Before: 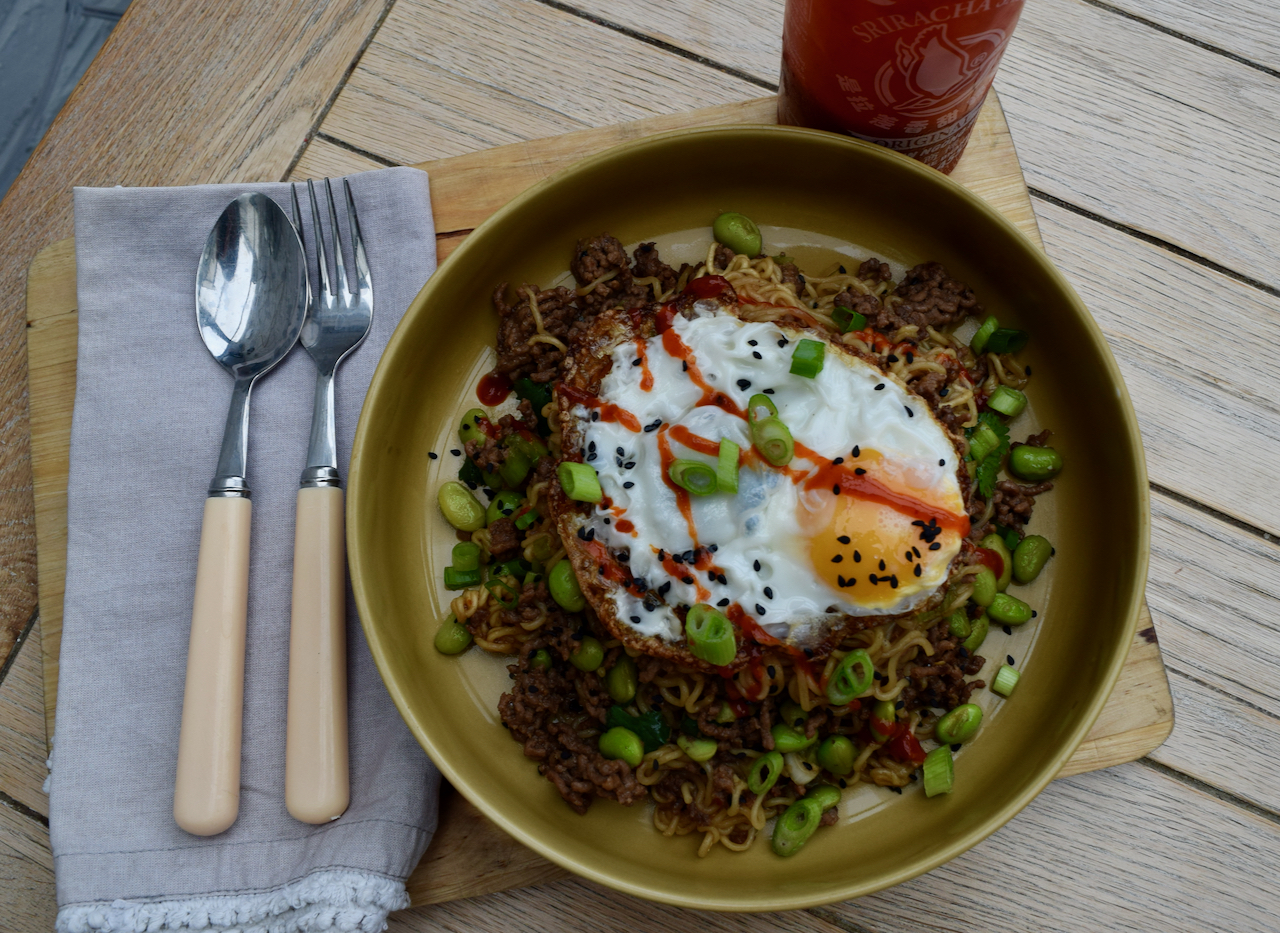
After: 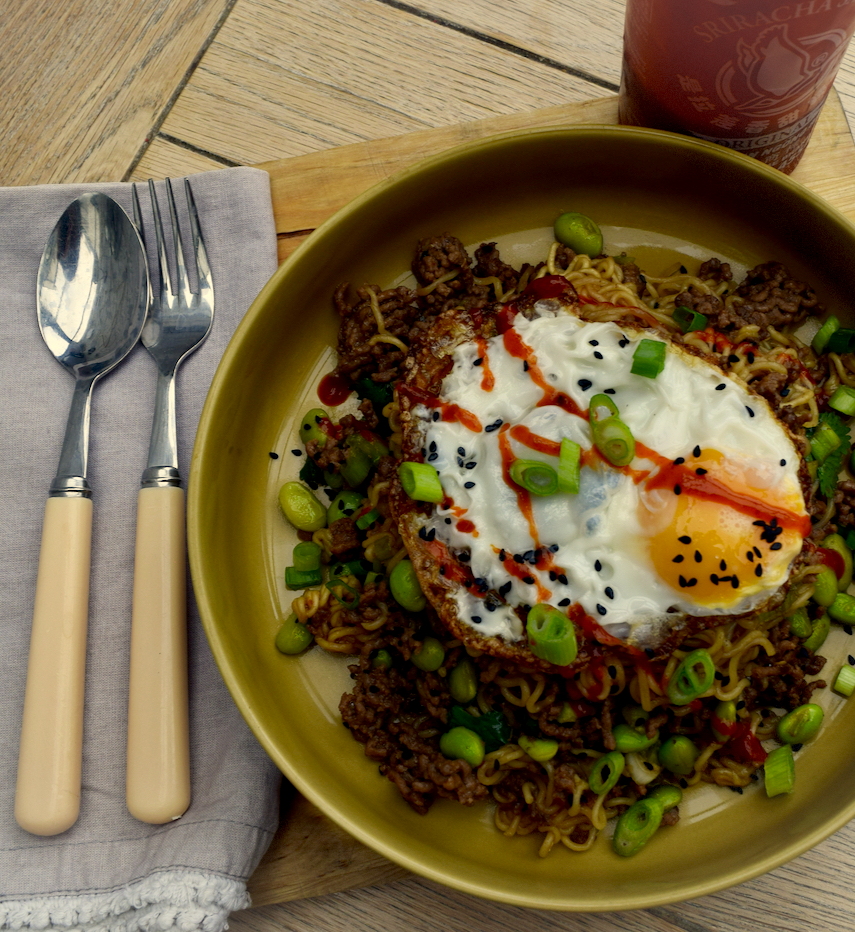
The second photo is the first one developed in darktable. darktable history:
vignetting: fall-off start 97.19%, brightness 0.036, saturation 0, width/height ratio 1.181, dithering 8-bit output
exposure: exposure 0.172 EV, compensate highlight preservation false
crop and rotate: left 12.428%, right 20.738%
color correction: highlights a* 2.51, highlights b* 22.92
